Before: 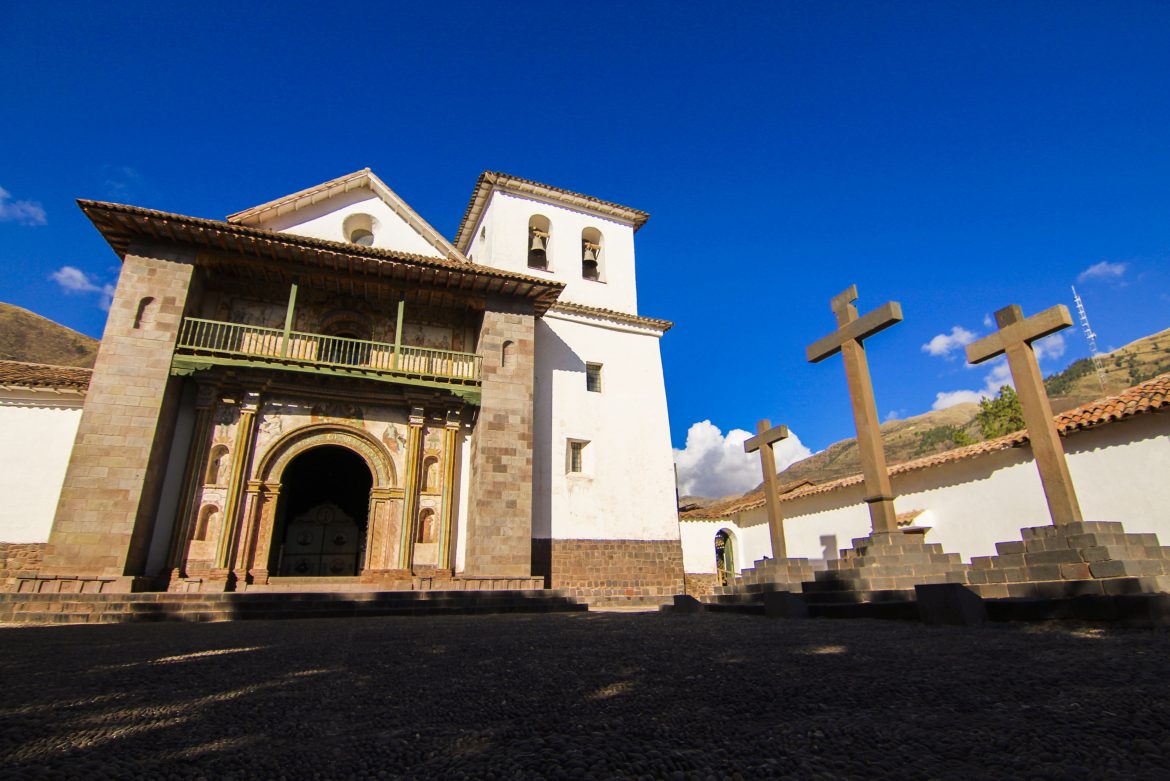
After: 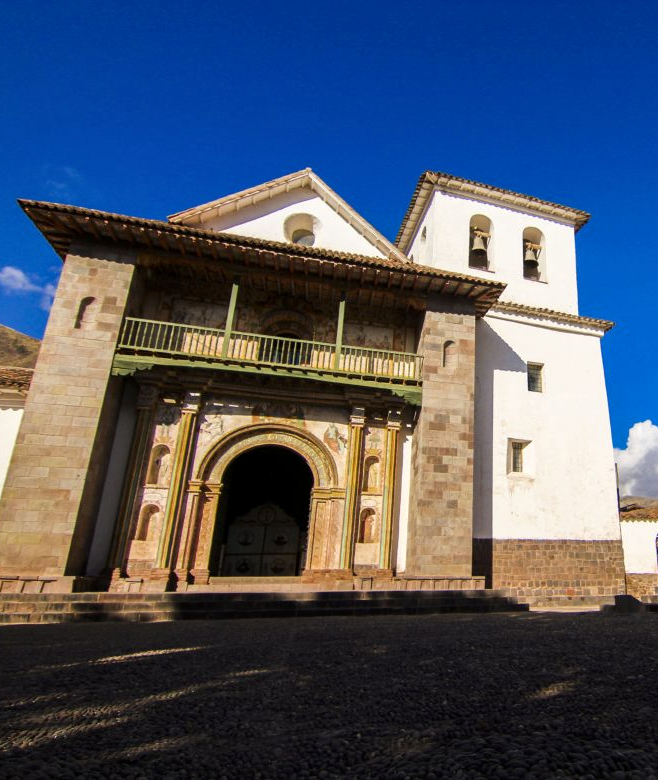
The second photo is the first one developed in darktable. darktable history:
crop: left 5.114%, right 38.589%
local contrast: highlights 100%, shadows 100%, detail 120%, midtone range 0.2
